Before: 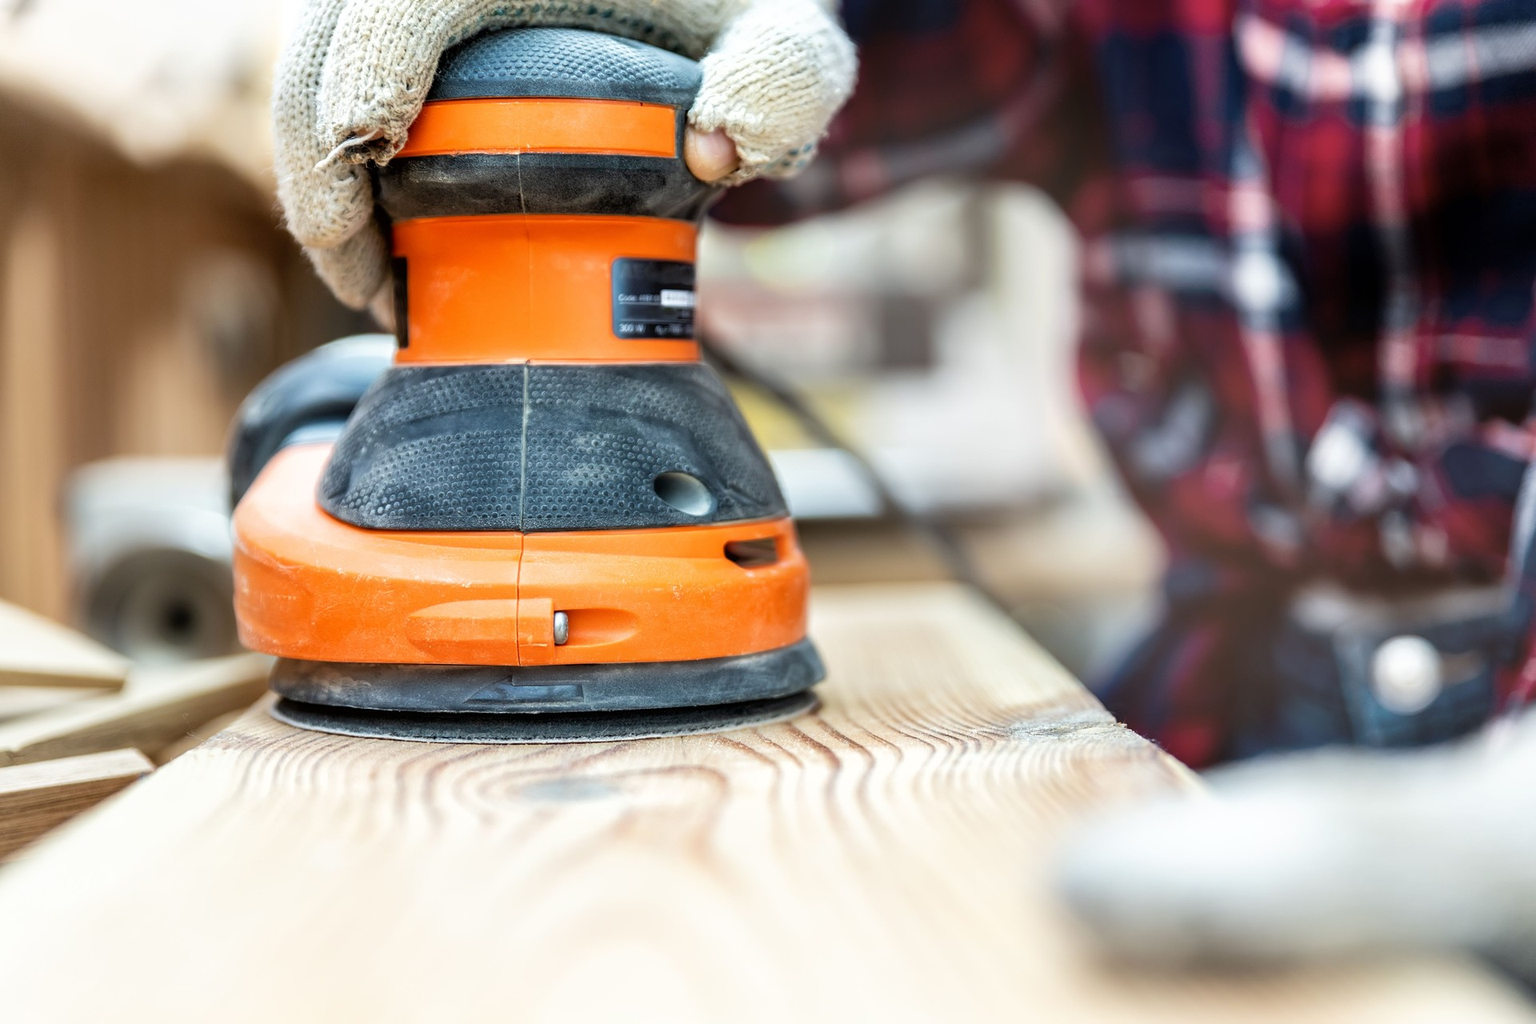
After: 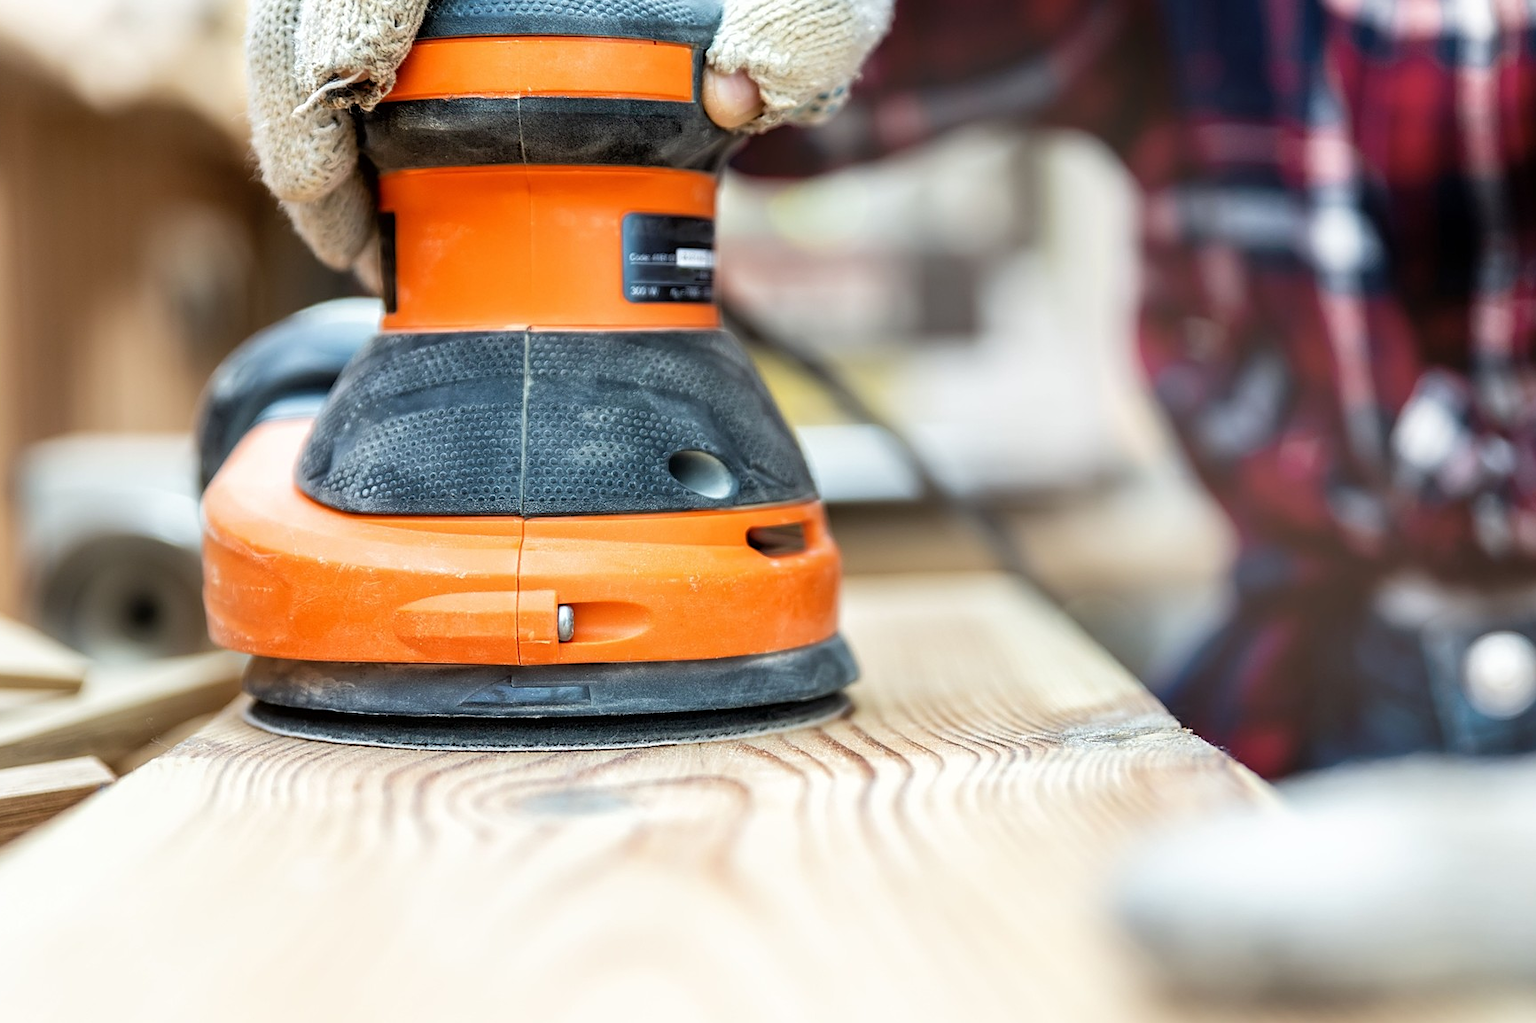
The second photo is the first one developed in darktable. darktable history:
crop: left 3.305%, top 6.436%, right 6.389%, bottom 3.258%
sharpen: amount 0.2
